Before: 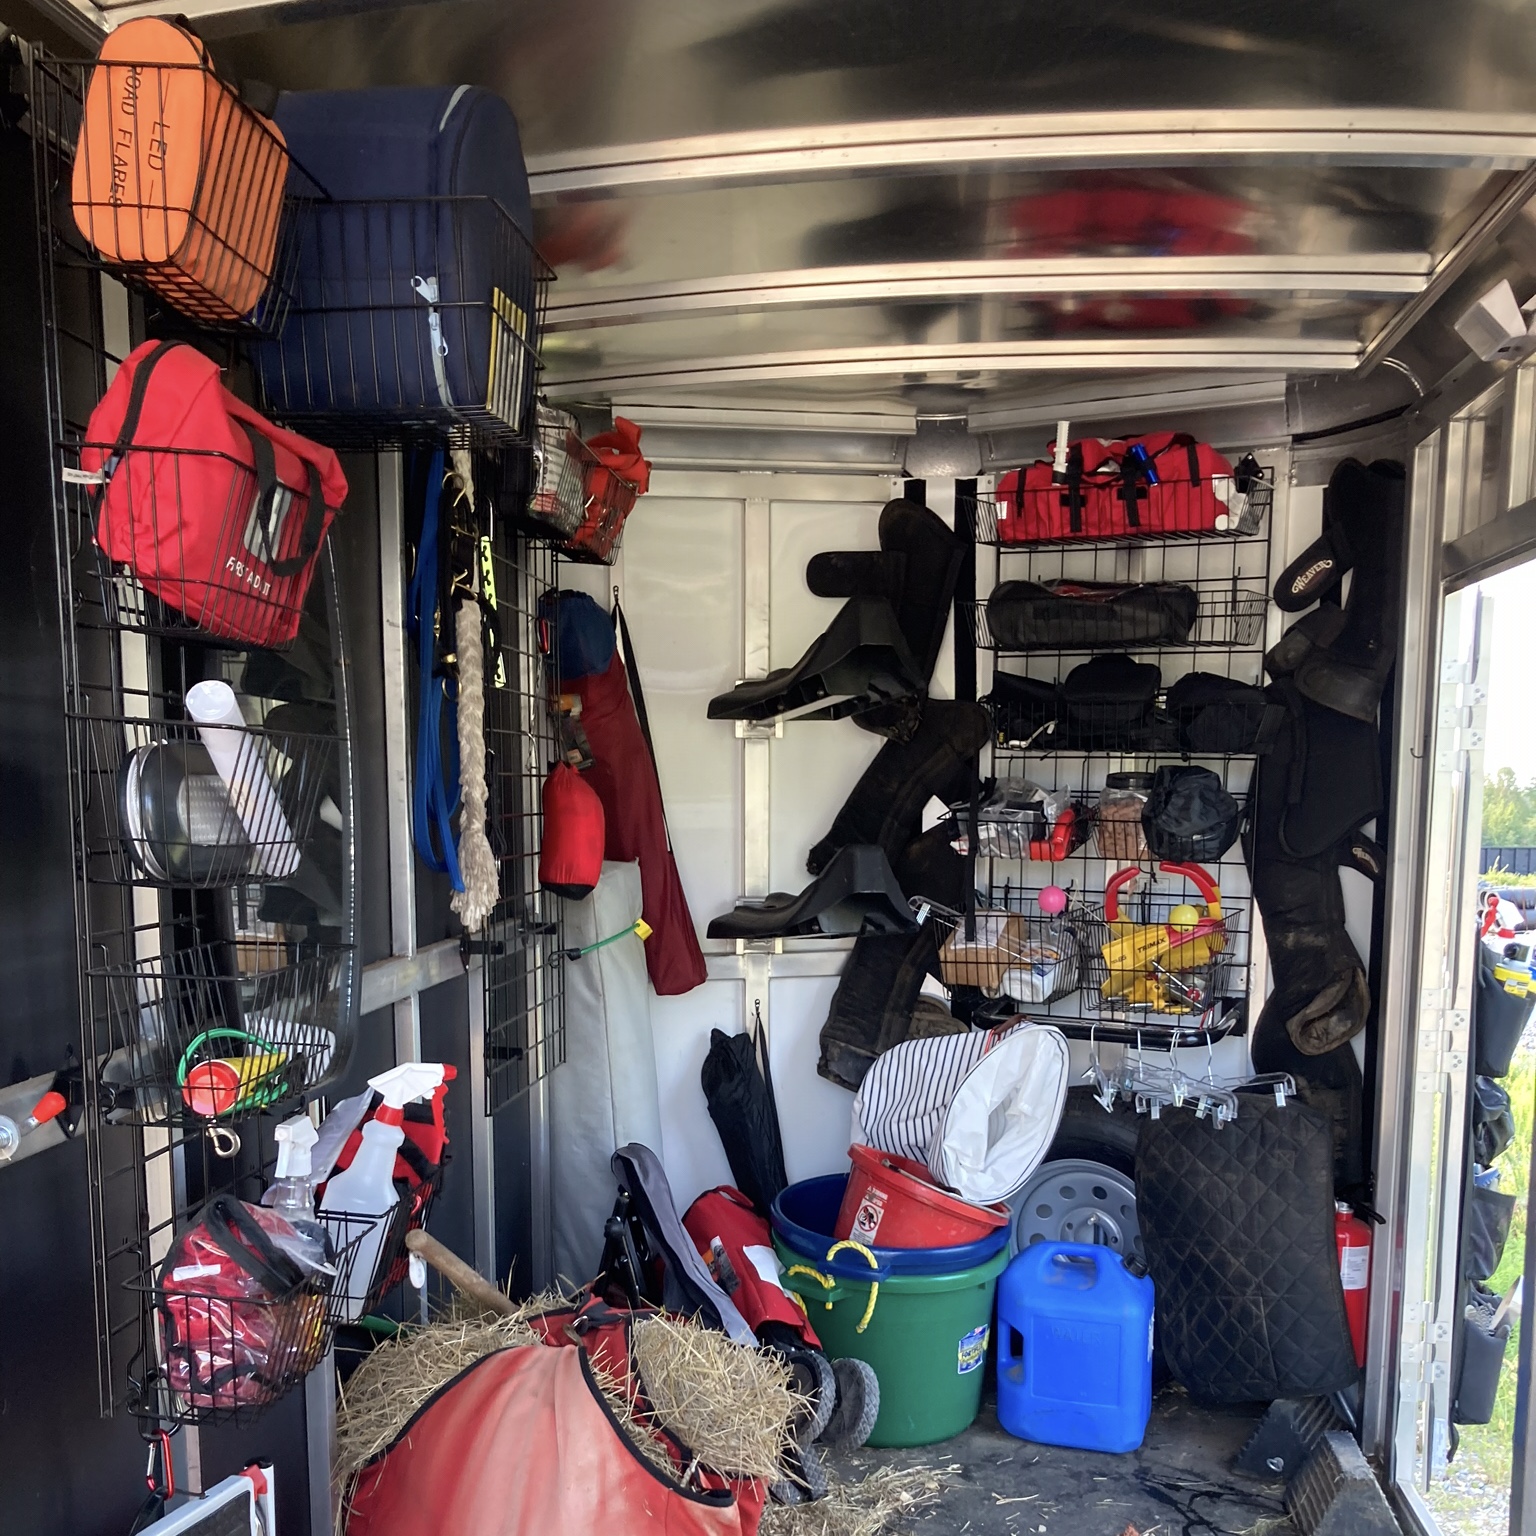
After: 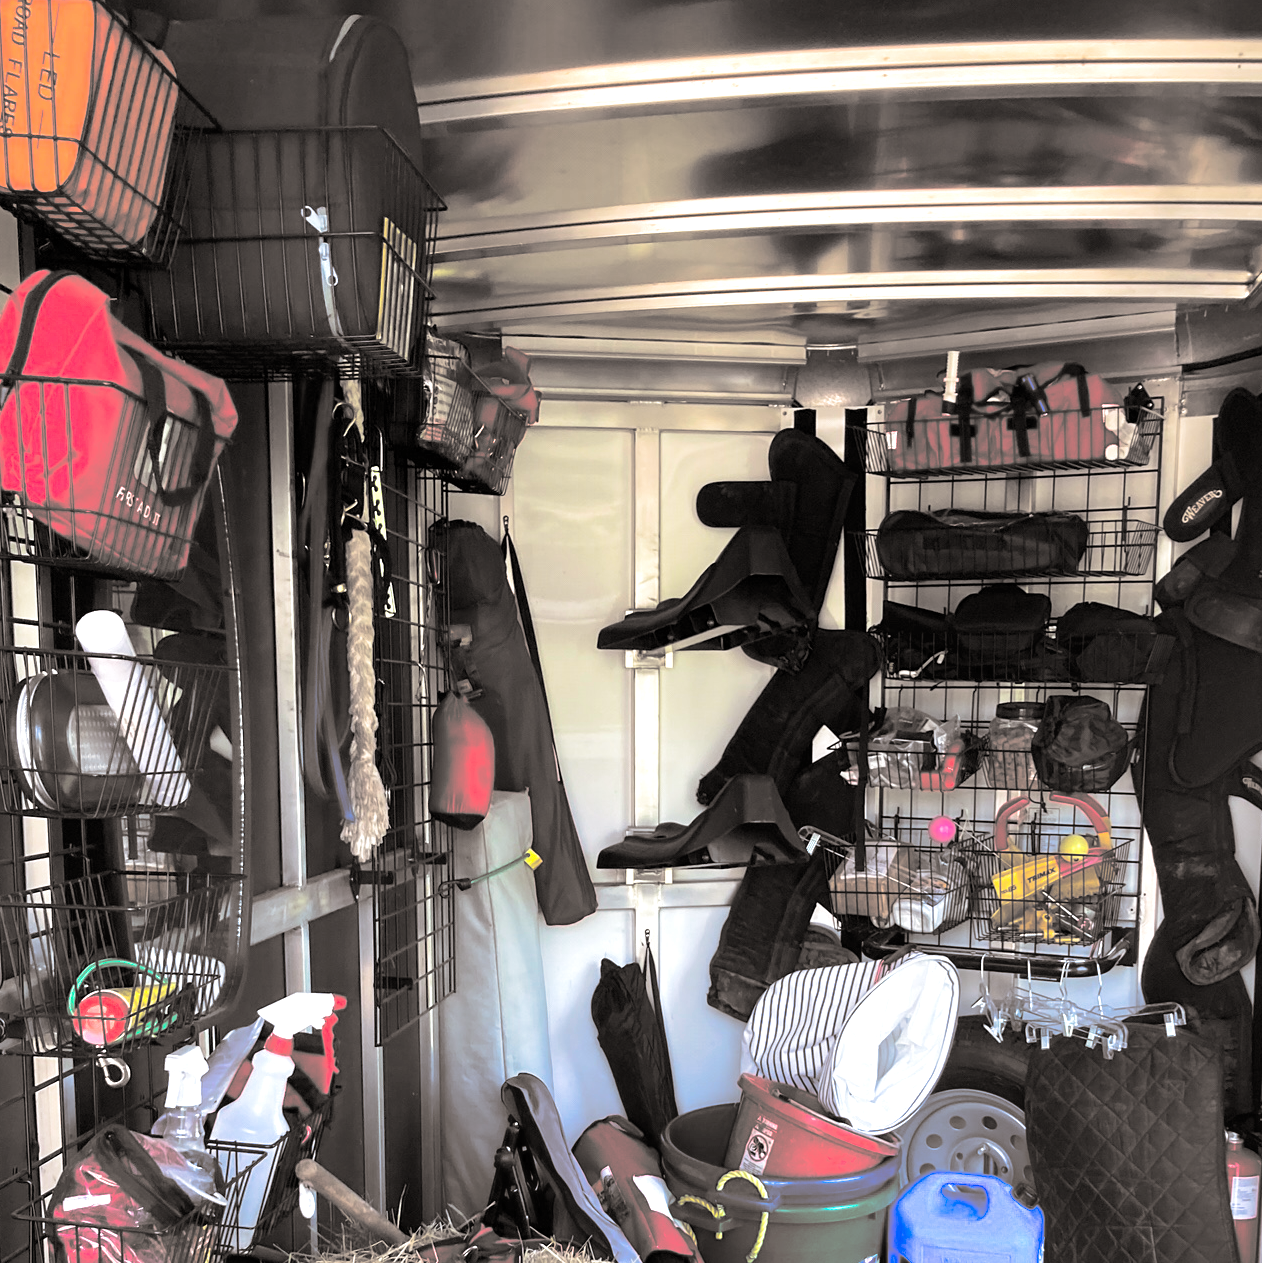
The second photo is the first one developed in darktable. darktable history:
exposure: black level correction 0.001, exposure 0.5 EV, compensate exposure bias true, compensate highlight preservation false
crop and rotate: left 7.196%, top 4.574%, right 10.605%, bottom 13.178%
contrast brightness saturation: saturation 0.18
split-toning: shadows › hue 26°, shadows › saturation 0.09, highlights › hue 40°, highlights › saturation 0.18, balance -63, compress 0%
